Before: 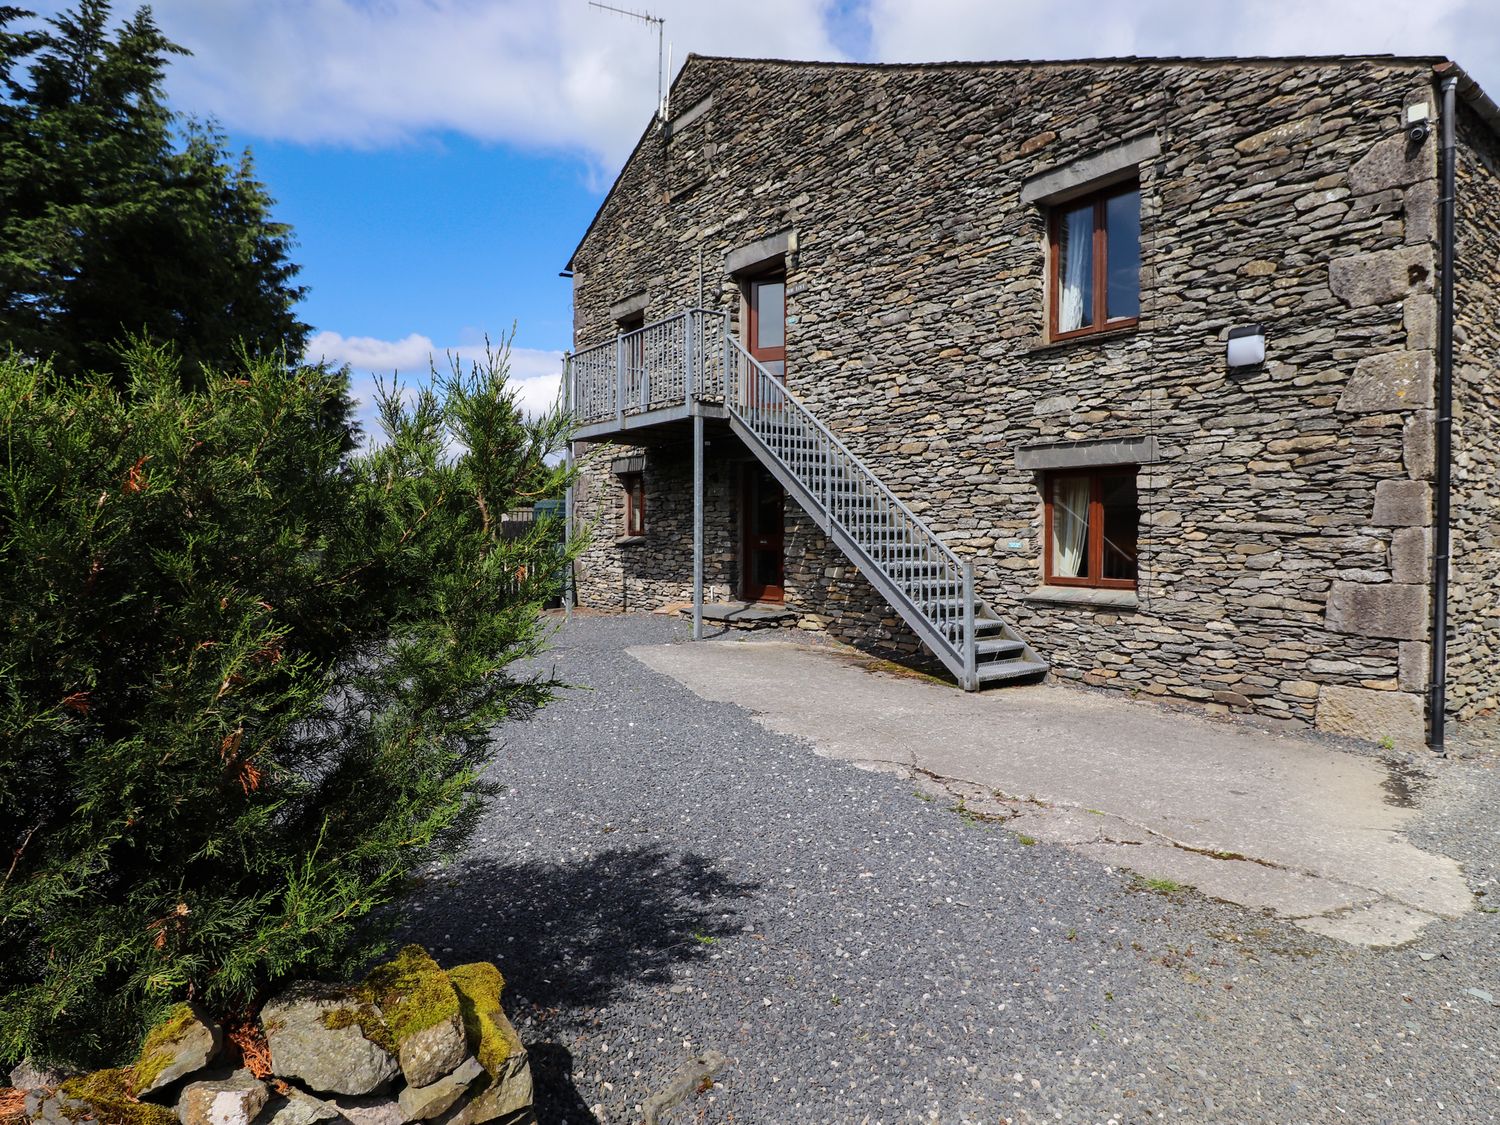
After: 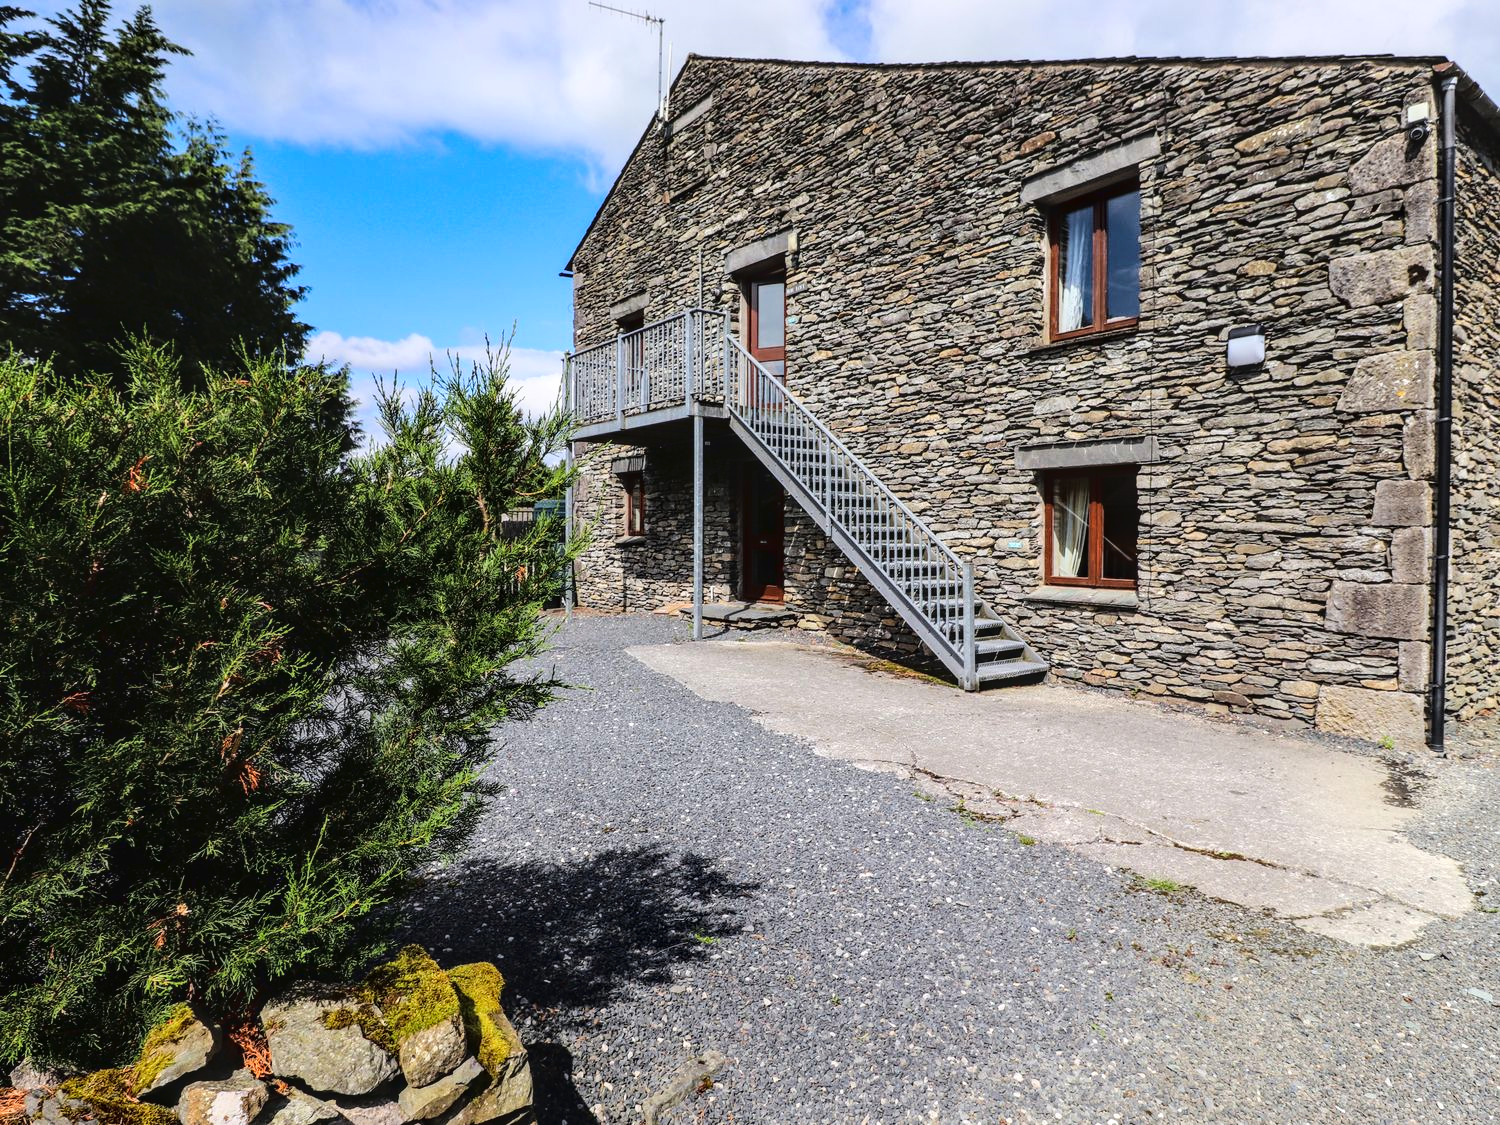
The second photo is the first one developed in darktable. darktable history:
local contrast: on, module defaults
tone curve: curves: ch0 [(0, 0.023) (0.087, 0.065) (0.184, 0.168) (0.45, 0.54) (0.57, 0.683) (0.722, 0.825) (0.877, 0.948) (1, 1)]; ch1 [(0, 0) (0.388, 0.369) (0.45, 0.43) (0.505, 0.509) (0.534, 0.528) (0.657, 0.655) (1, 1)]; ch2 [(0, 0) (0.314, 0.223) (0.427, 0.405) (0.5, 0.5) (0.55, 0.566) (0.625, 0.657) (1, 1)], color space Lab, linked channels, preserve colors none
